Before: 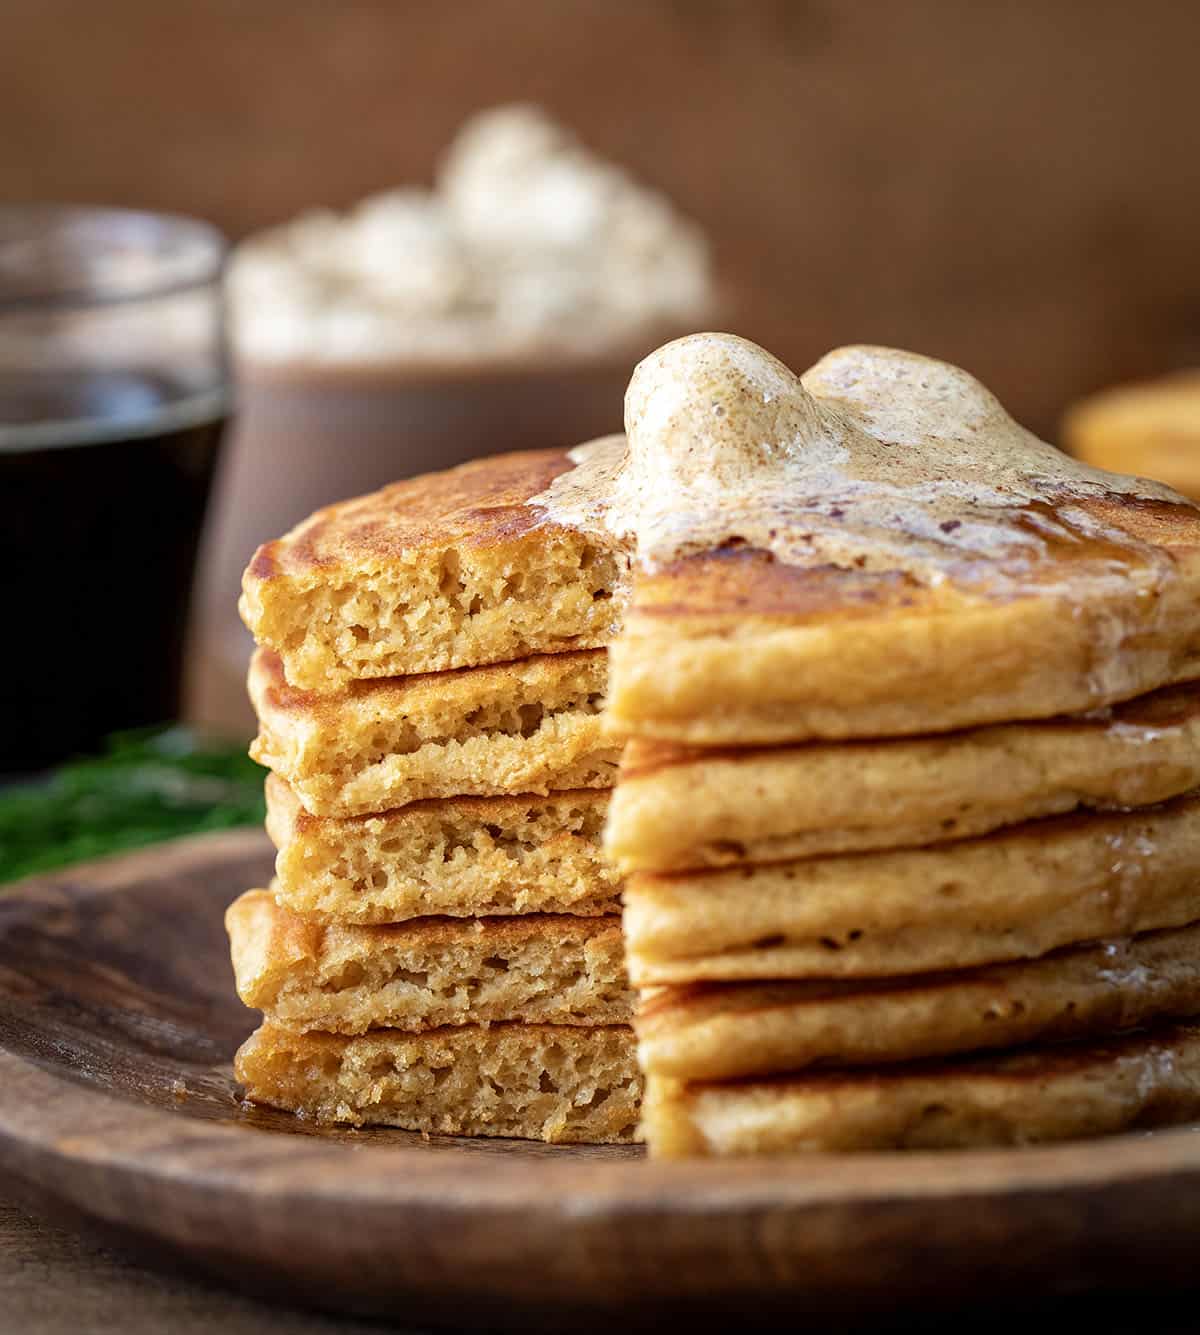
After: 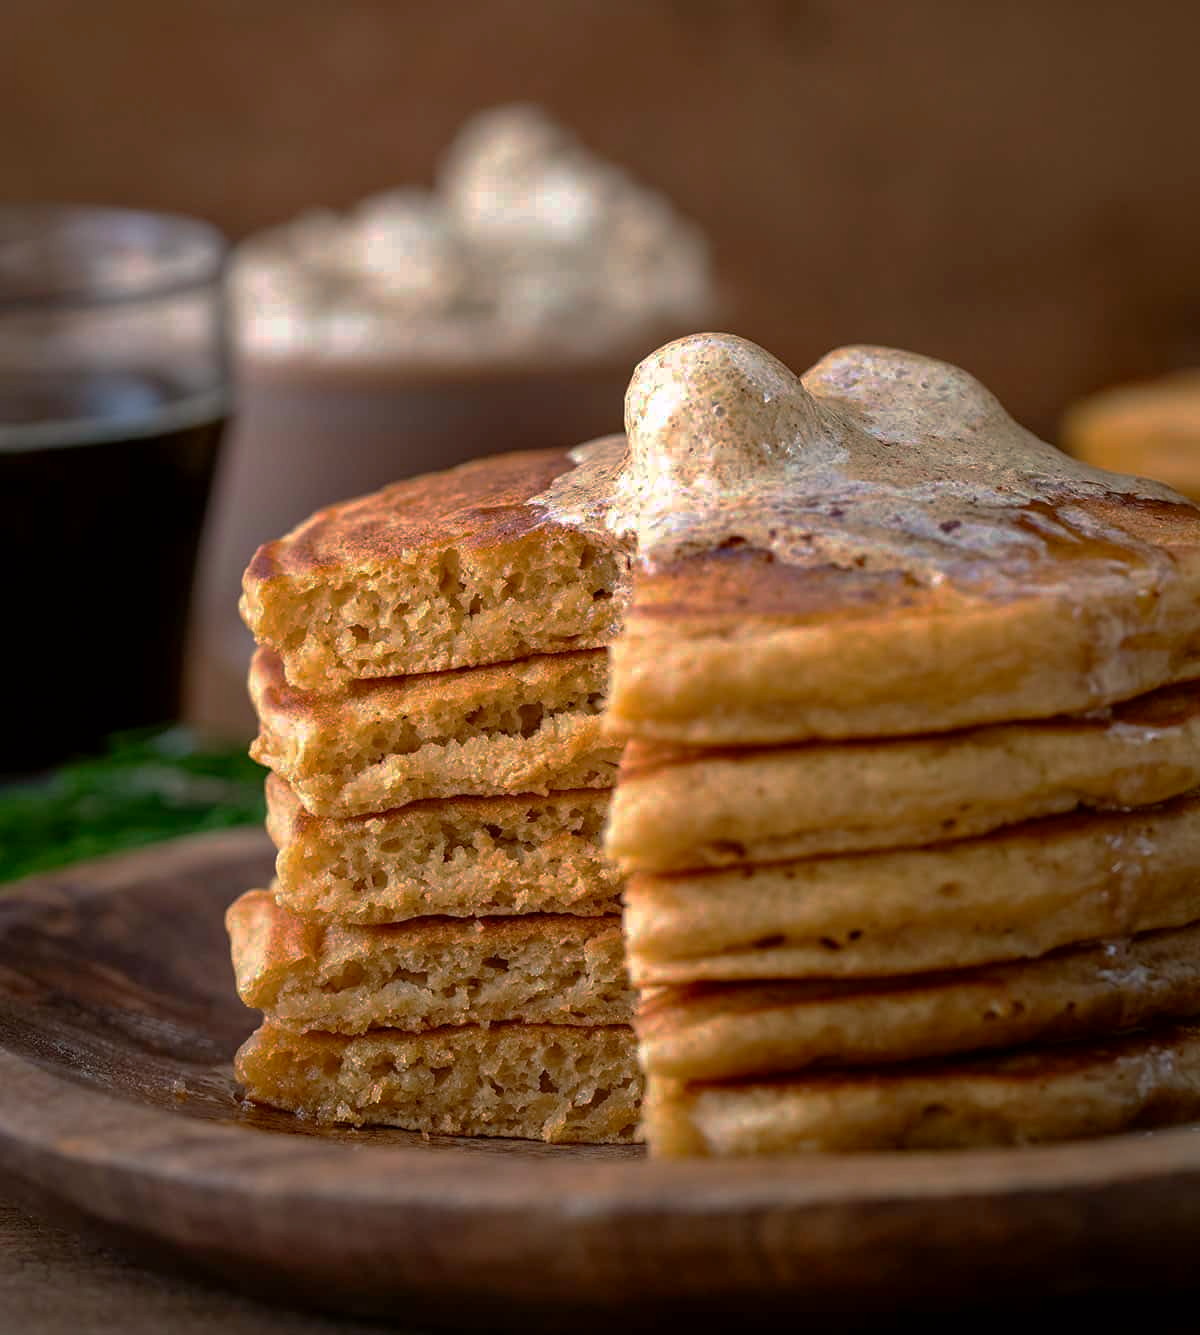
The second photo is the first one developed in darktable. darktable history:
base curve: curves: ch0 [(0, 0) (0.841, 0.609) (1, 1)], preserve colors none
color correction: highlights a* 3.08, highlights b* -1.48, shadows a* -0.086, shadows b* 2.13, saturation 0.982
